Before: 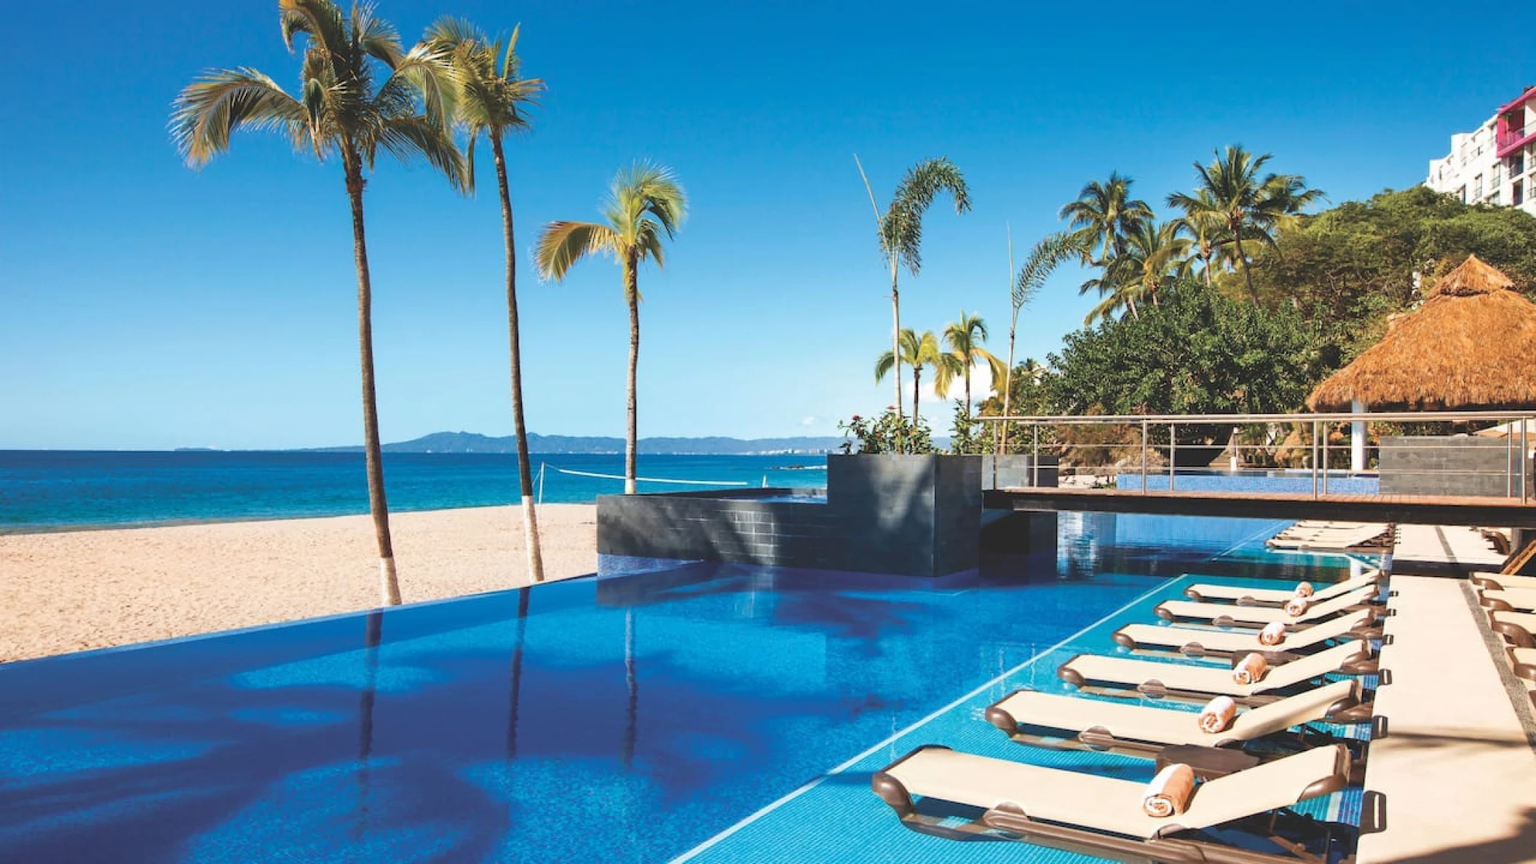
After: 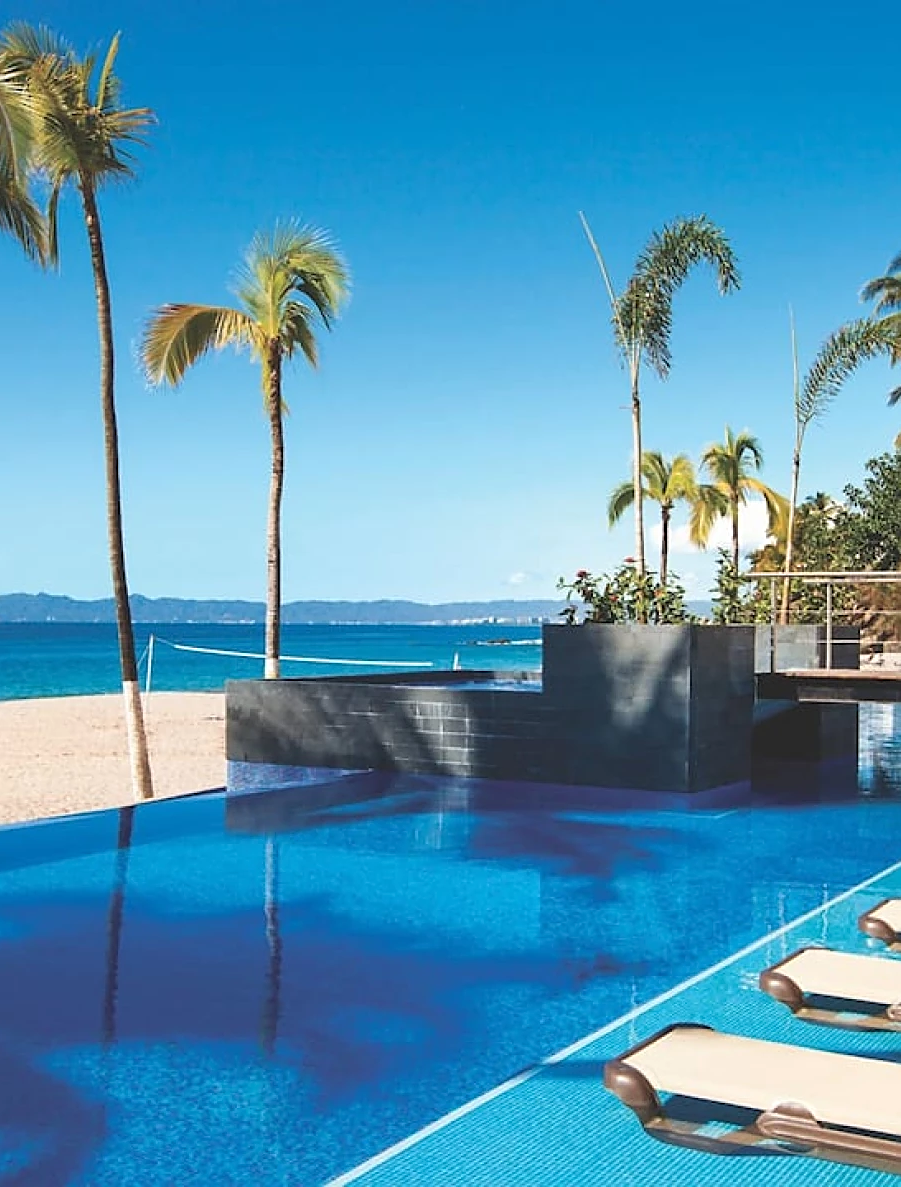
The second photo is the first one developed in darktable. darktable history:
sharpen: on, module defaults
crop: left 28.184%, right 29.111%
